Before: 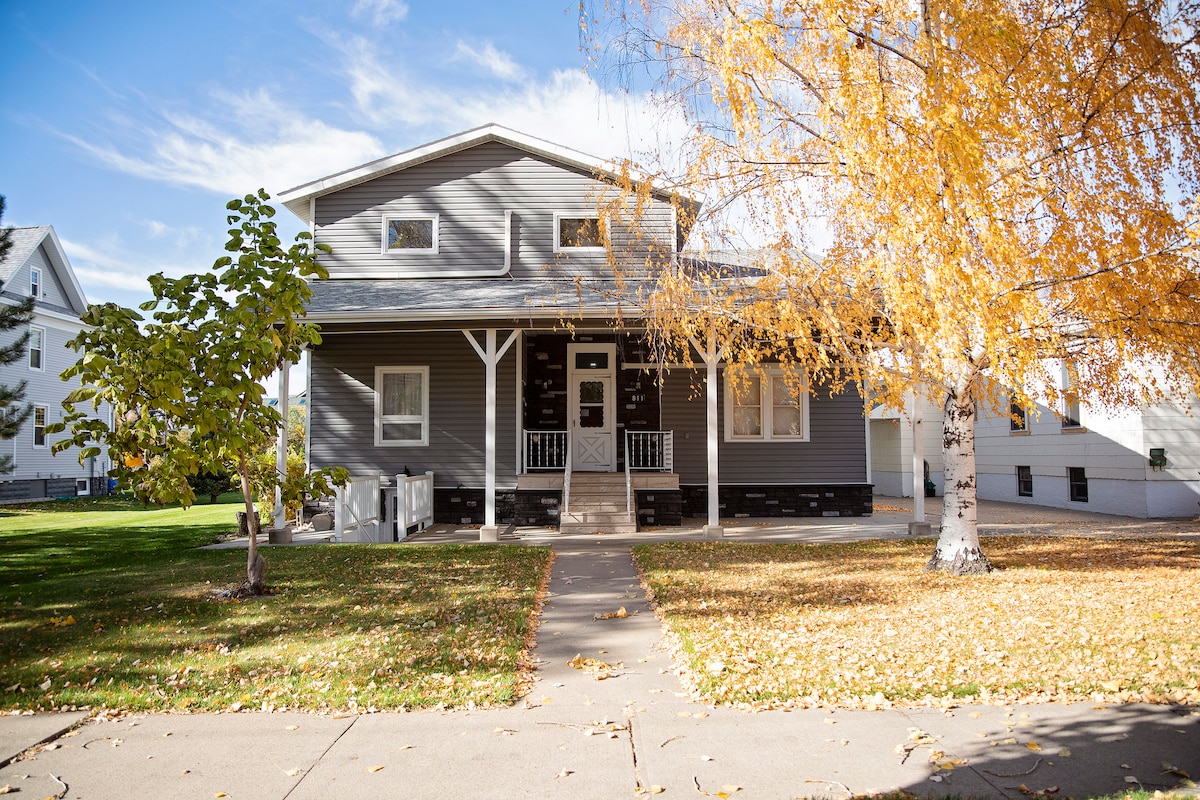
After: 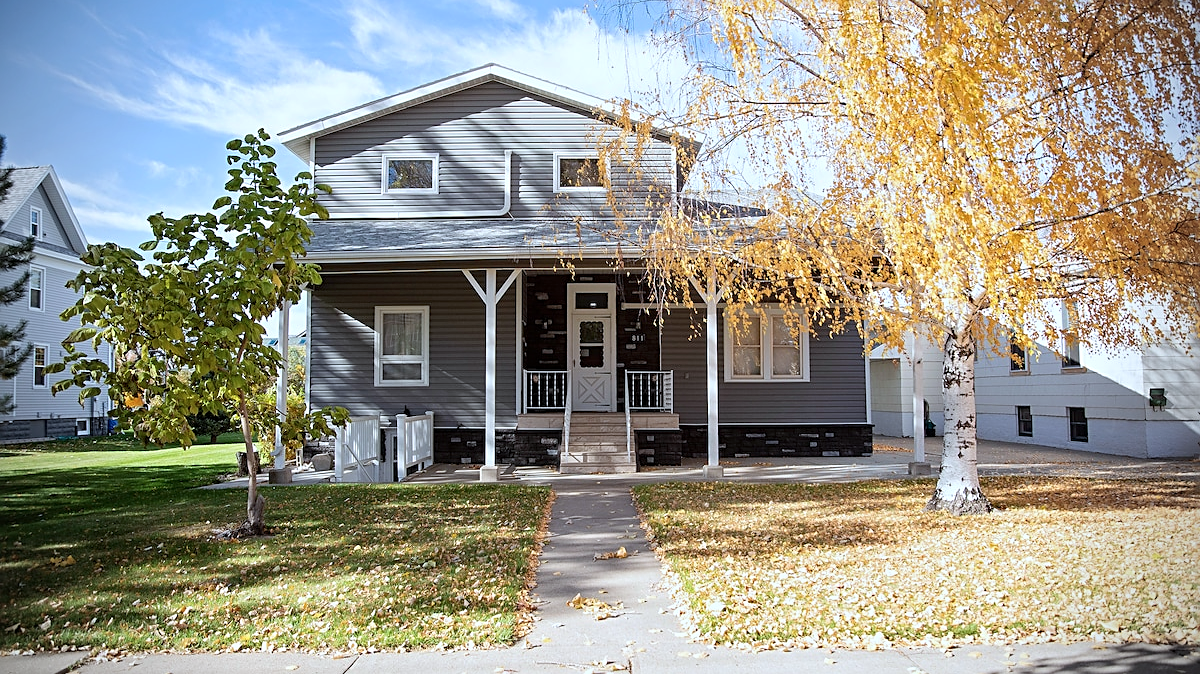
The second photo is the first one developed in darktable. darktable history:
crop: top 7.565%, bottom 8.168%
sharpen: on, module defaults
vignetting: brightness -0.575, unbound false
color calibration: gray › normalize channels true, illuminant custom, x 0.368, y 0.373, temperature 4340.6 K, gamut compression 0.012
